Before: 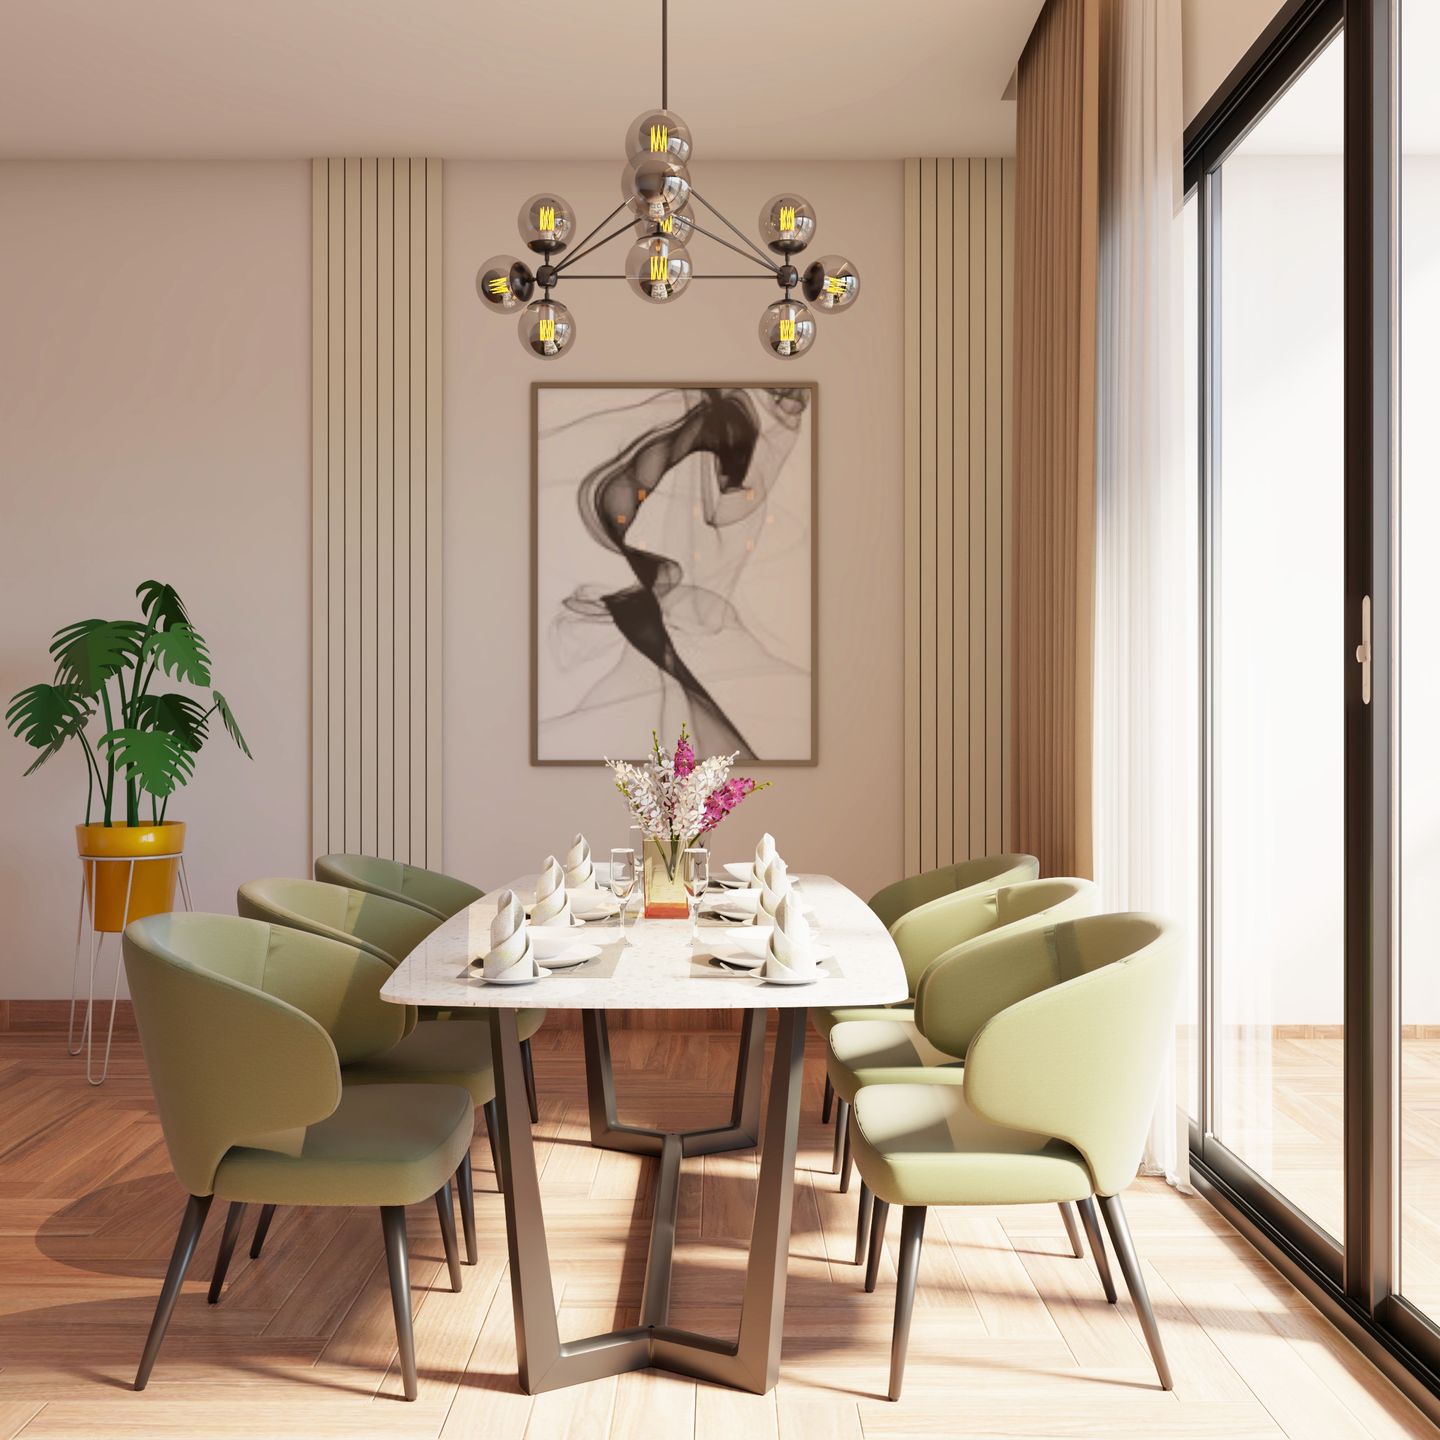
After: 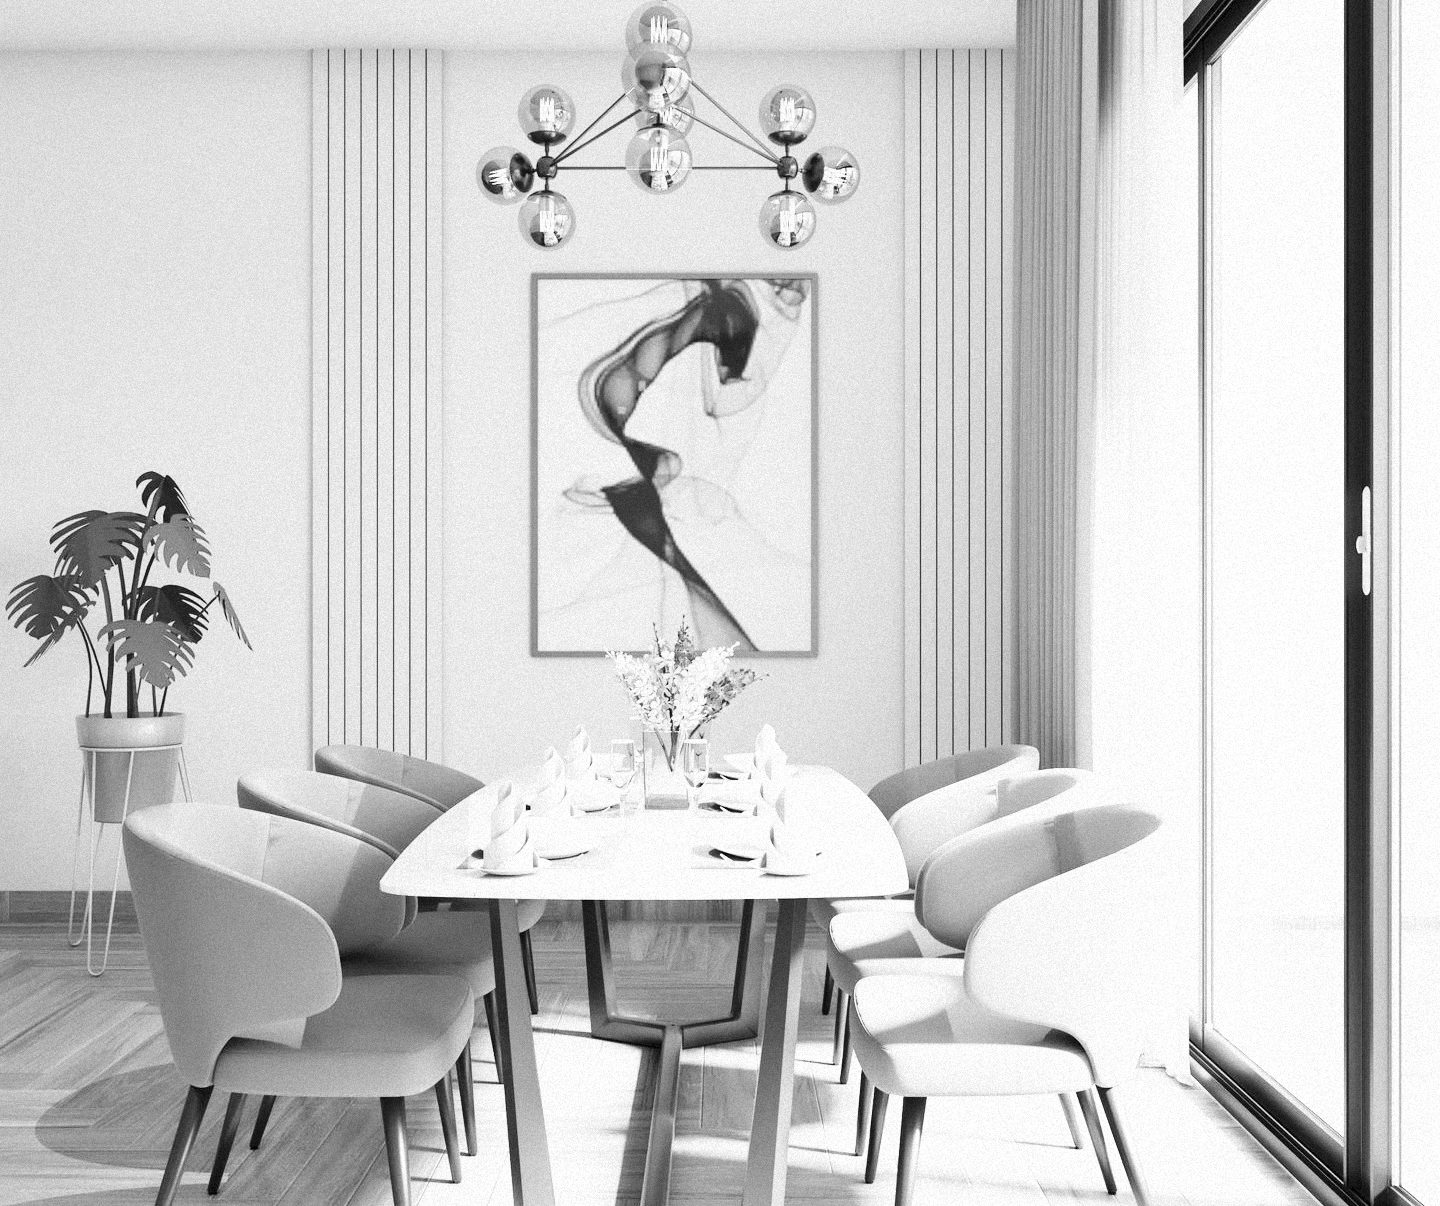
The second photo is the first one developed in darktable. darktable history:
grain: mid-tones bias 0%
monochrome: on, module defaults
base curve: curves: ch0 [(0, 0) (0.018, 0.026) (0.143, 0.37) (0.33, 0.731) (0.458, 0.853) (0.735, 0.965) (0.905, 0.986) (1, 1)]
crop: top 7.625%, bottom 8.027%
